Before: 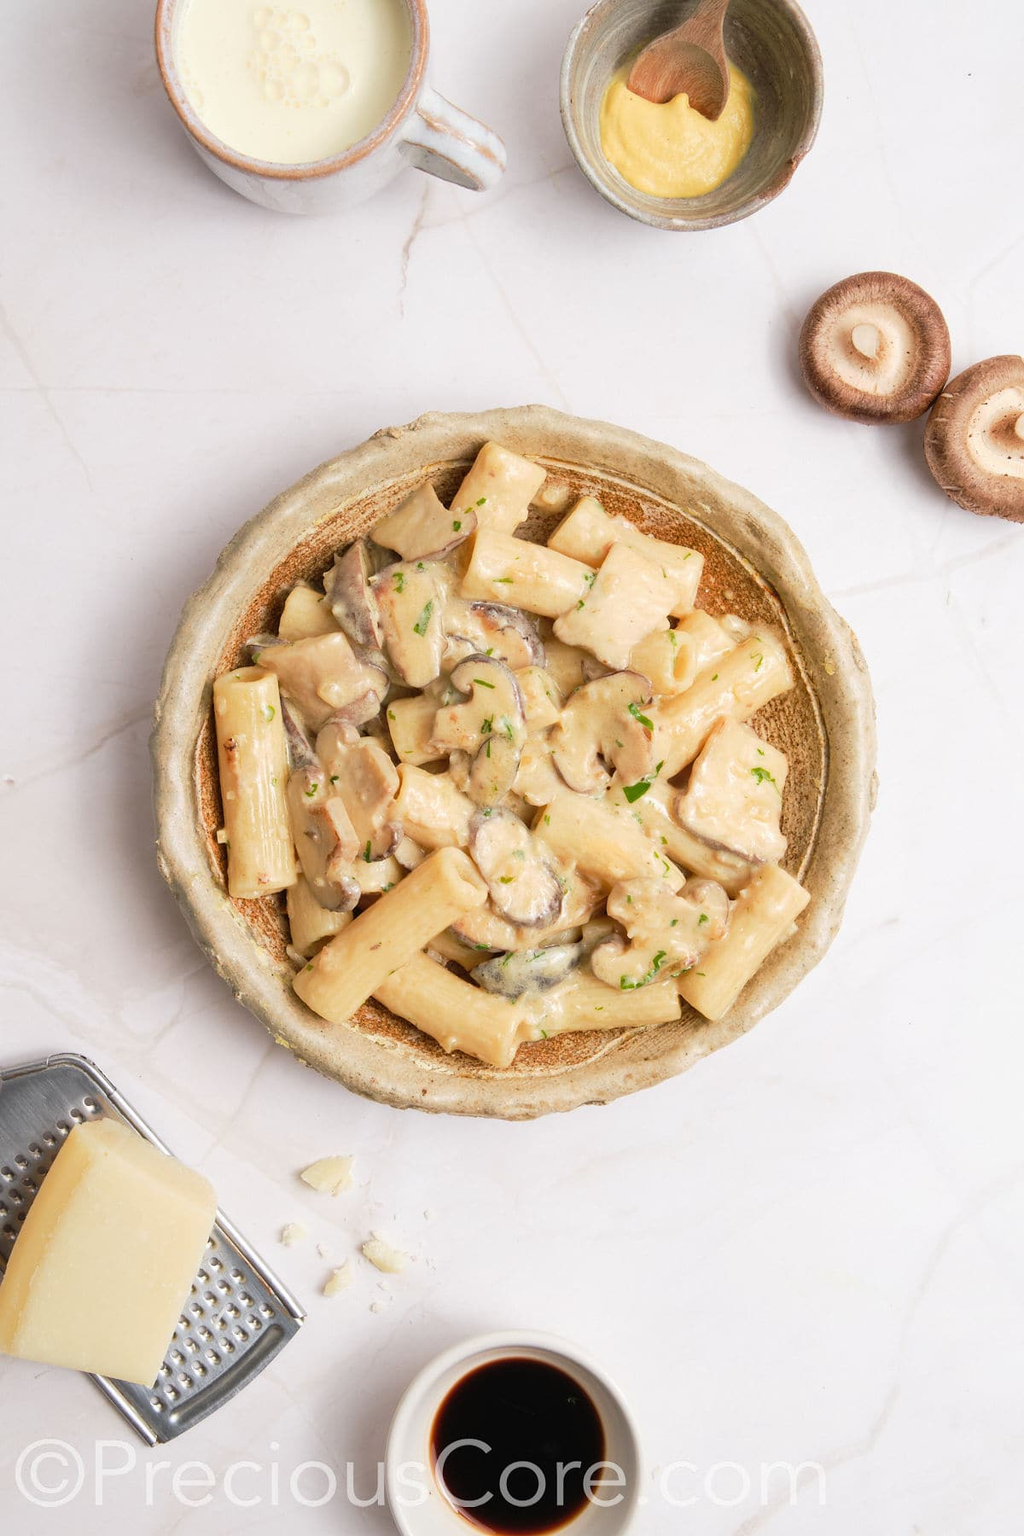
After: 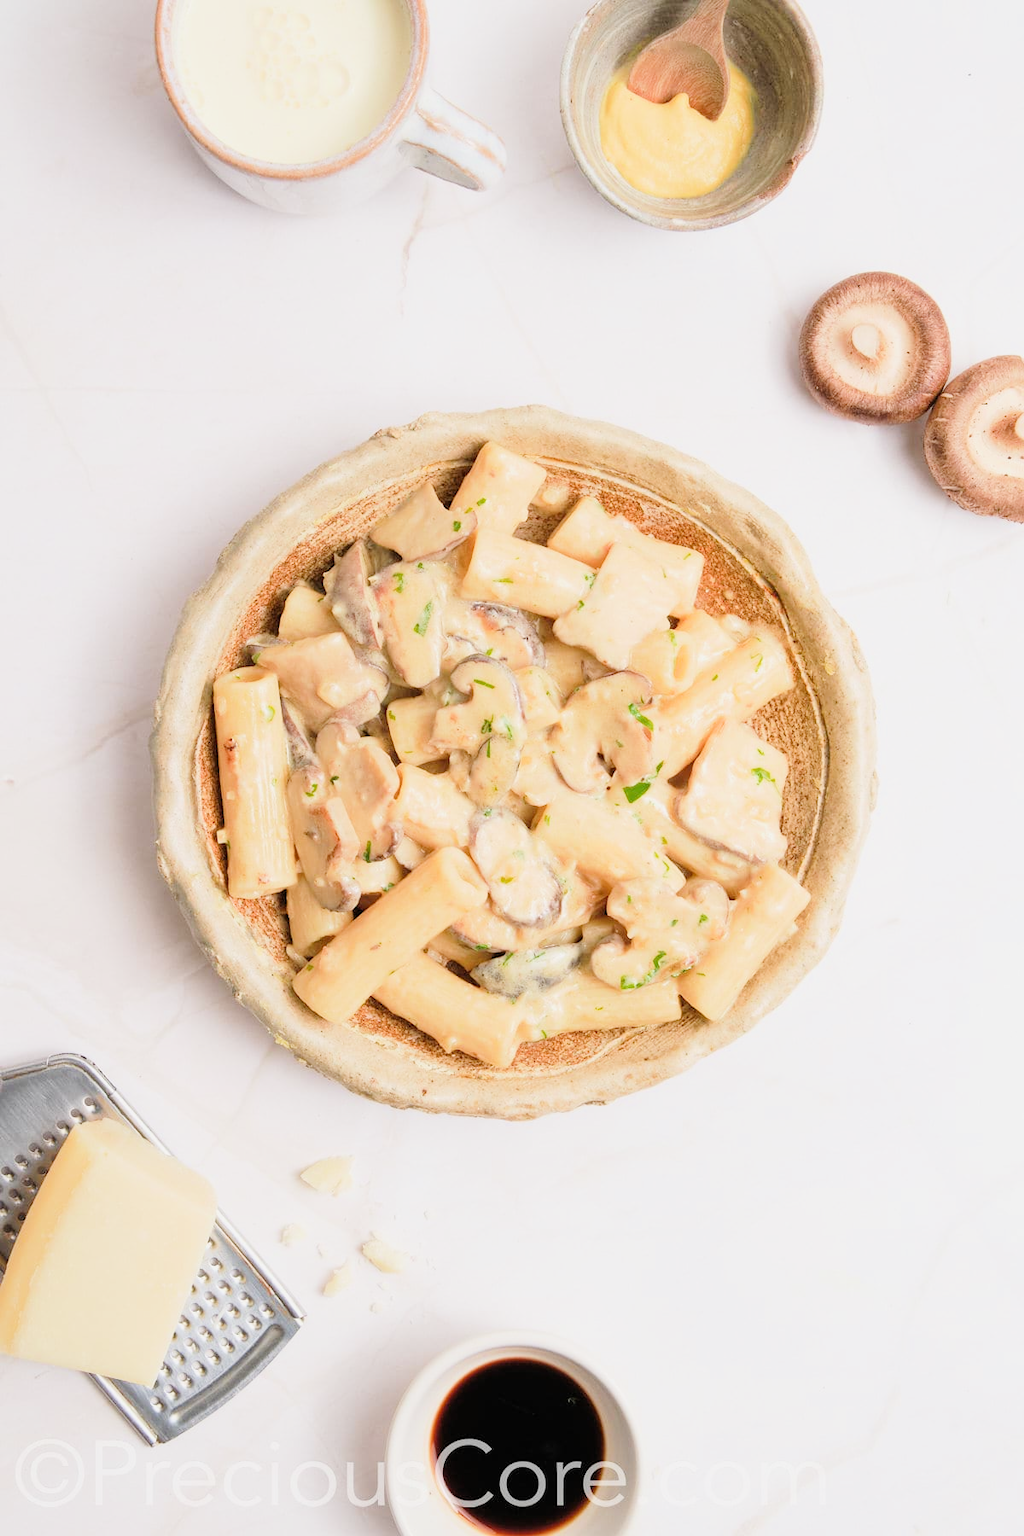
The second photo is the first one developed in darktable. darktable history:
exposure: black level correction 0, exposure 1.125 EV, compensate exposure bias true, compensate highlight preservation false
filmic rgb: black relative exposure -7.65 EV, white relative exposure 4.56 EV, hardness 3.61
